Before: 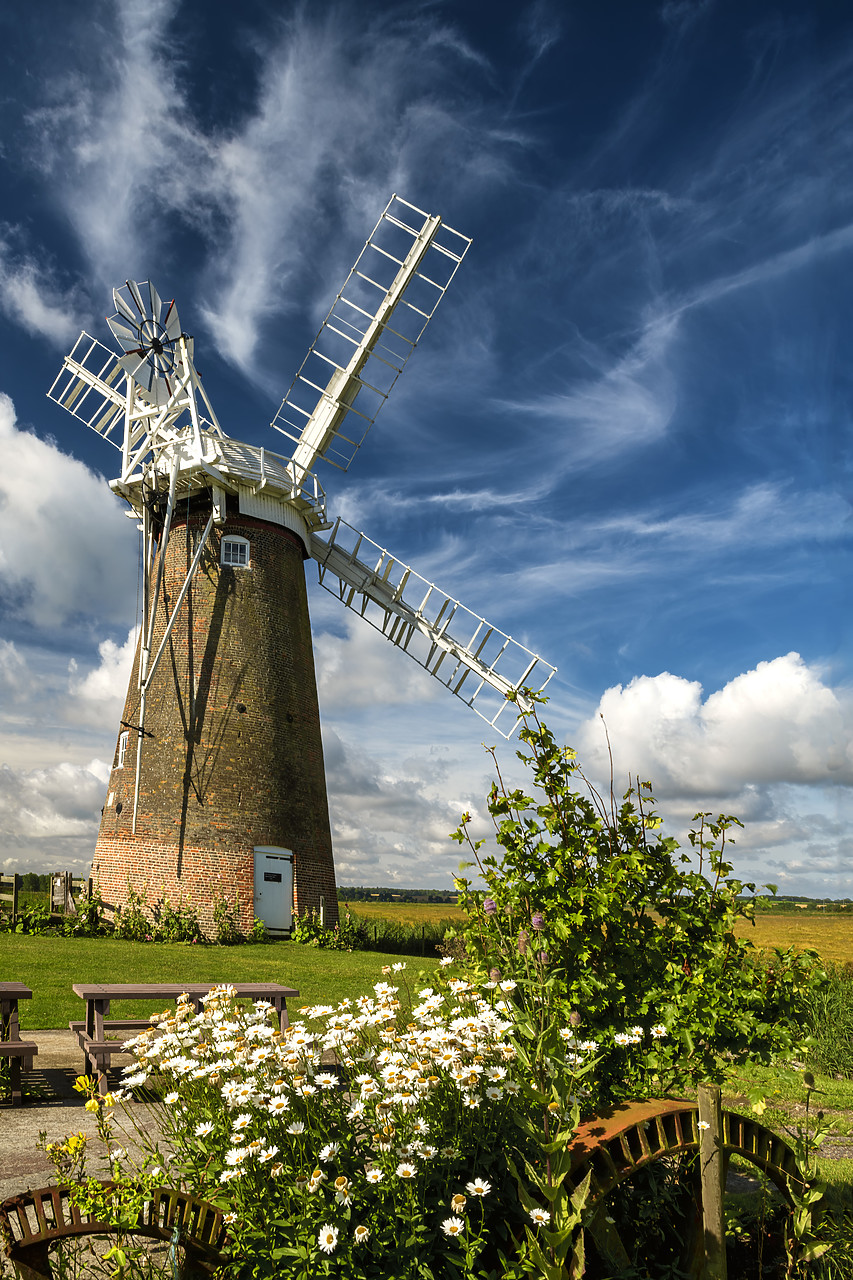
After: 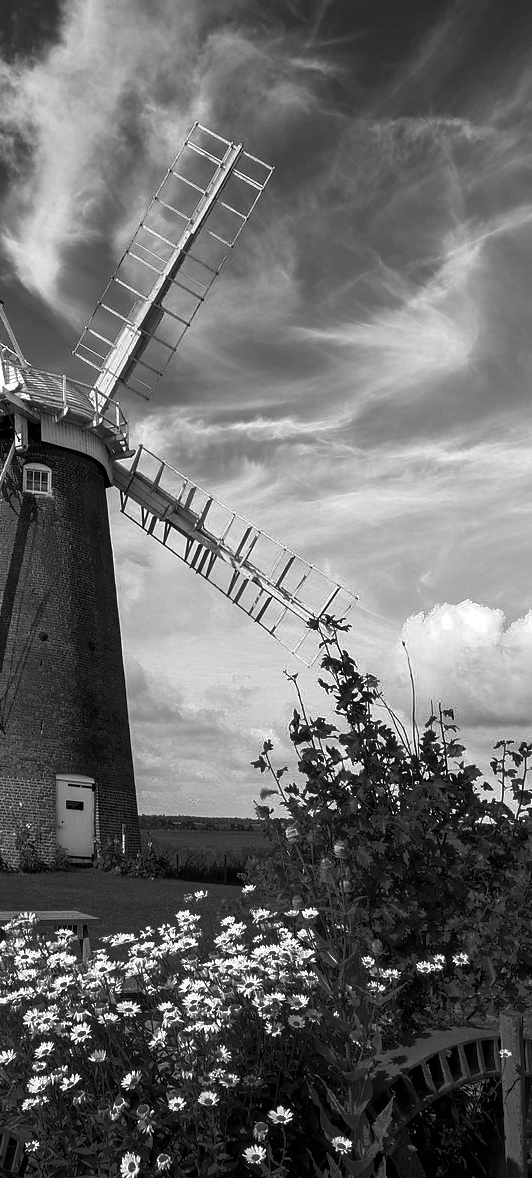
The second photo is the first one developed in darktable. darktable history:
tone equalizer: edges refinement/feathering 500, mask exposure compensation -1.57 EV, preserve details no
crop and rotate: left 23.327%, top 5.648%, right 14.198%, bottom 2.249%
color zones: curves: ch0 [(0.287, 0.048) (0.493, 0.484) (0.737, 0.816)]; ch1 [(0, 0) (0.143, 0) (0.286, 0) (0.429, 0) (0.571, 0) (0.714, 0) (0.857, 0)]
shadows and highlights: shadows 20.96, highlights -81.51, soften with gaussian
